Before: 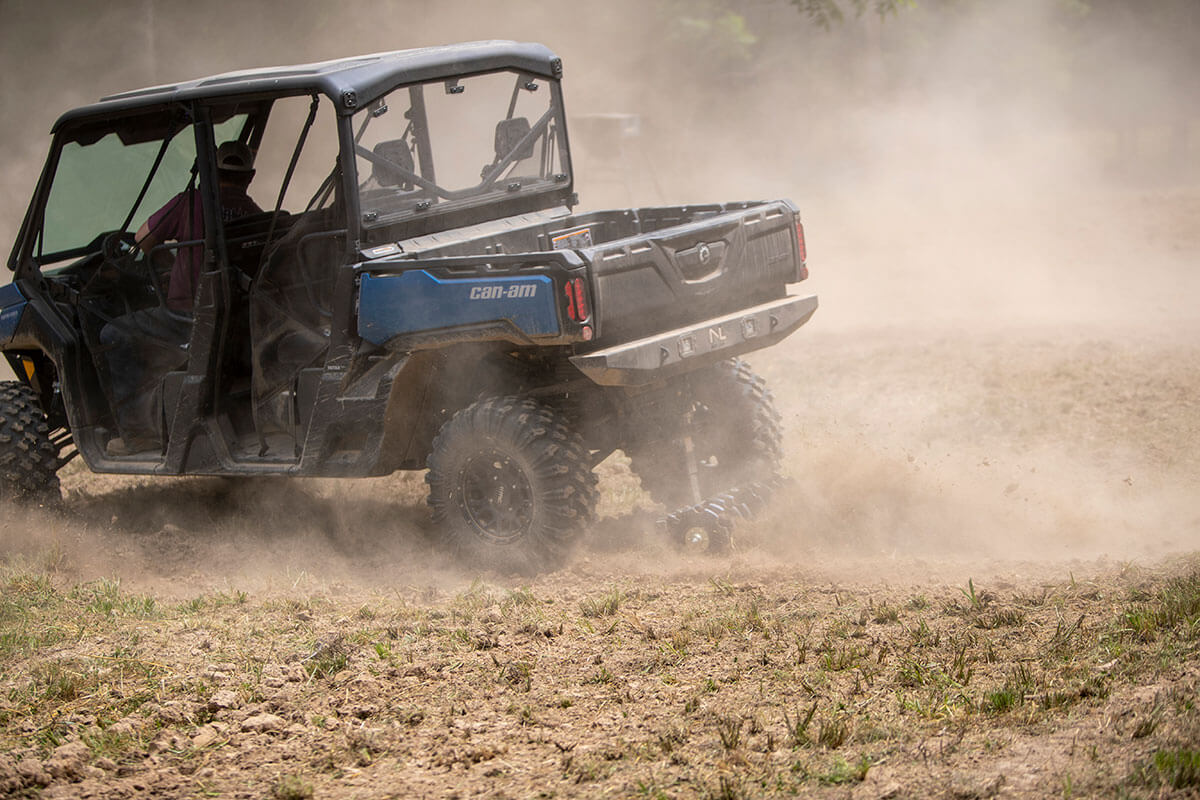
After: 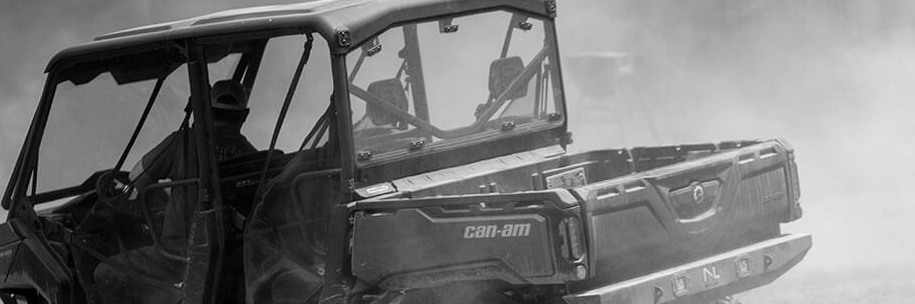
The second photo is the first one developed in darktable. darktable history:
crop: left 0.579%, top 7.627%, right 23.167%, bottom 54.275%
monochrome: a 2.21, b -1.33, size 2.2
